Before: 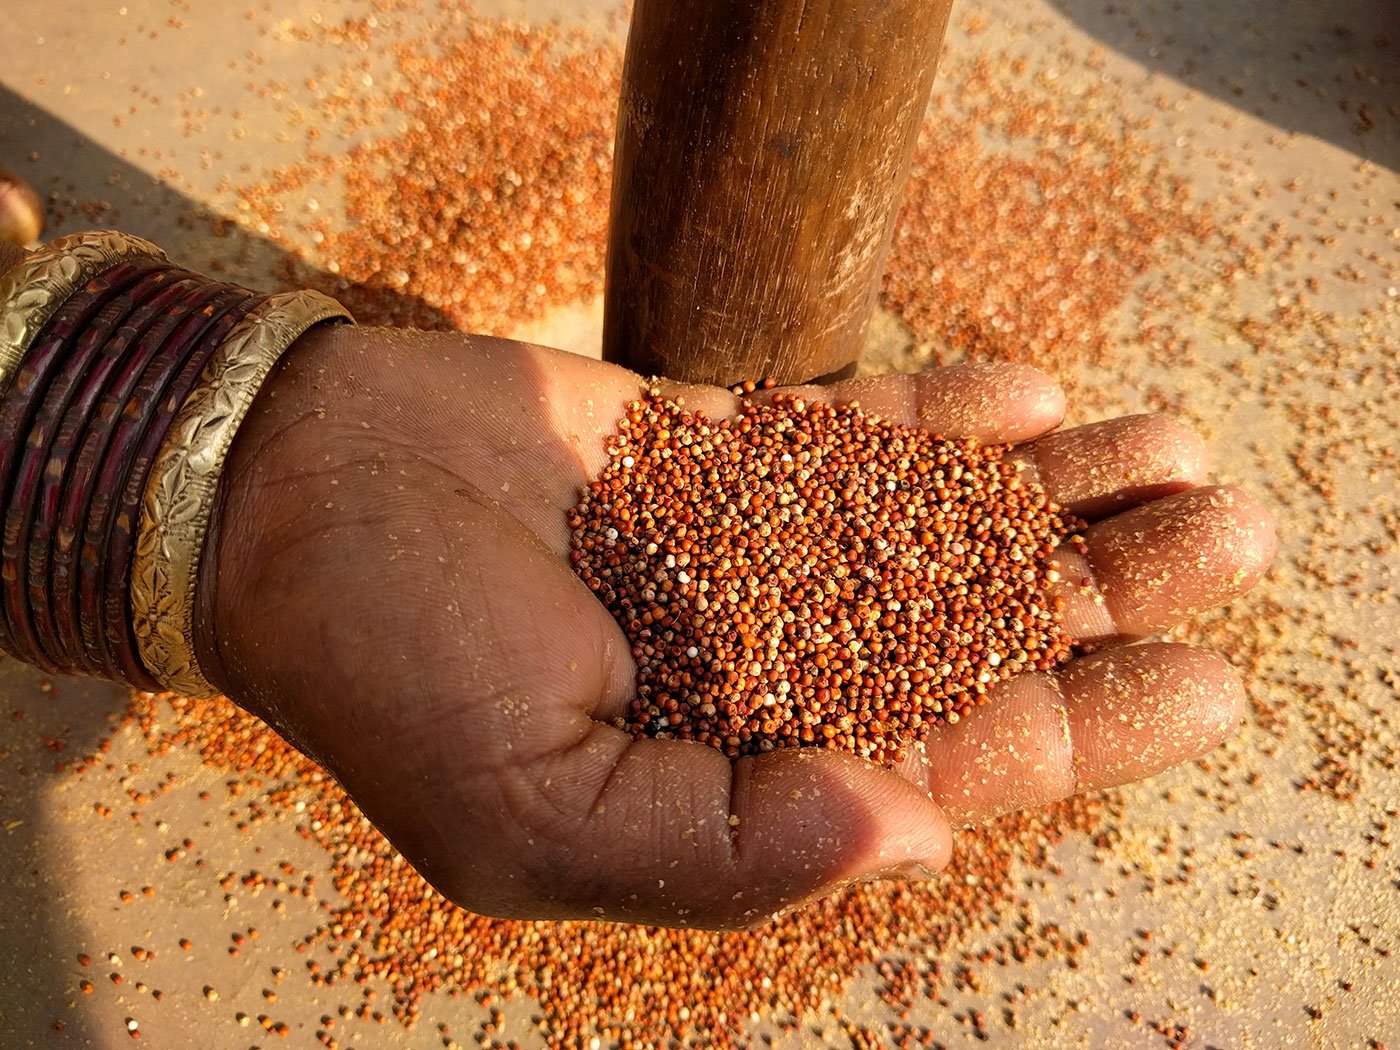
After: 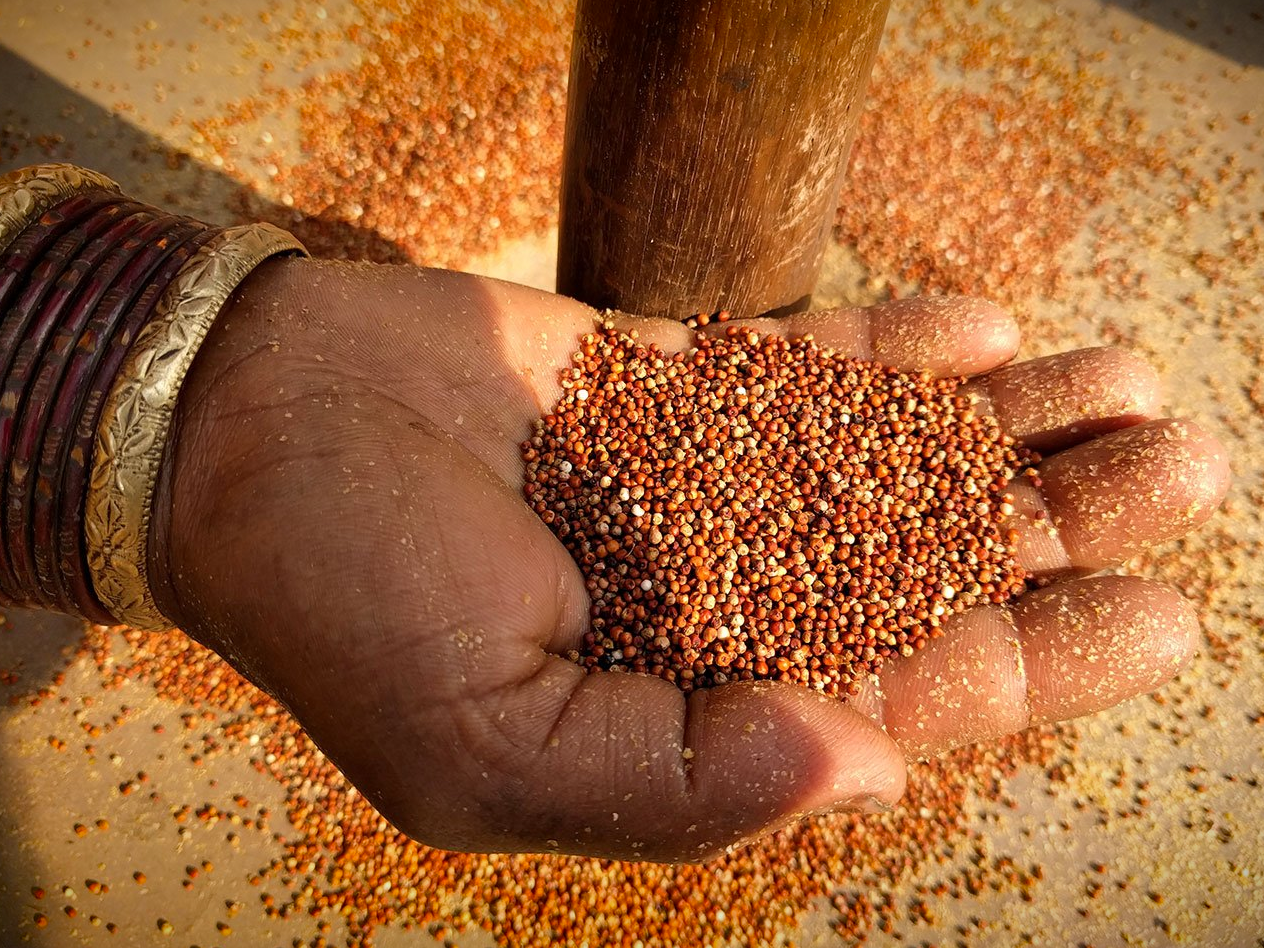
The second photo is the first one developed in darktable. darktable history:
vignetting: fall-off start 98.29%, fall-off radius 100%, brightness -1, saturation 0.5, width/height ratio 1.428
crop: left 3.305%, top 6.436%, right 6.389%, bottom 3.258%
